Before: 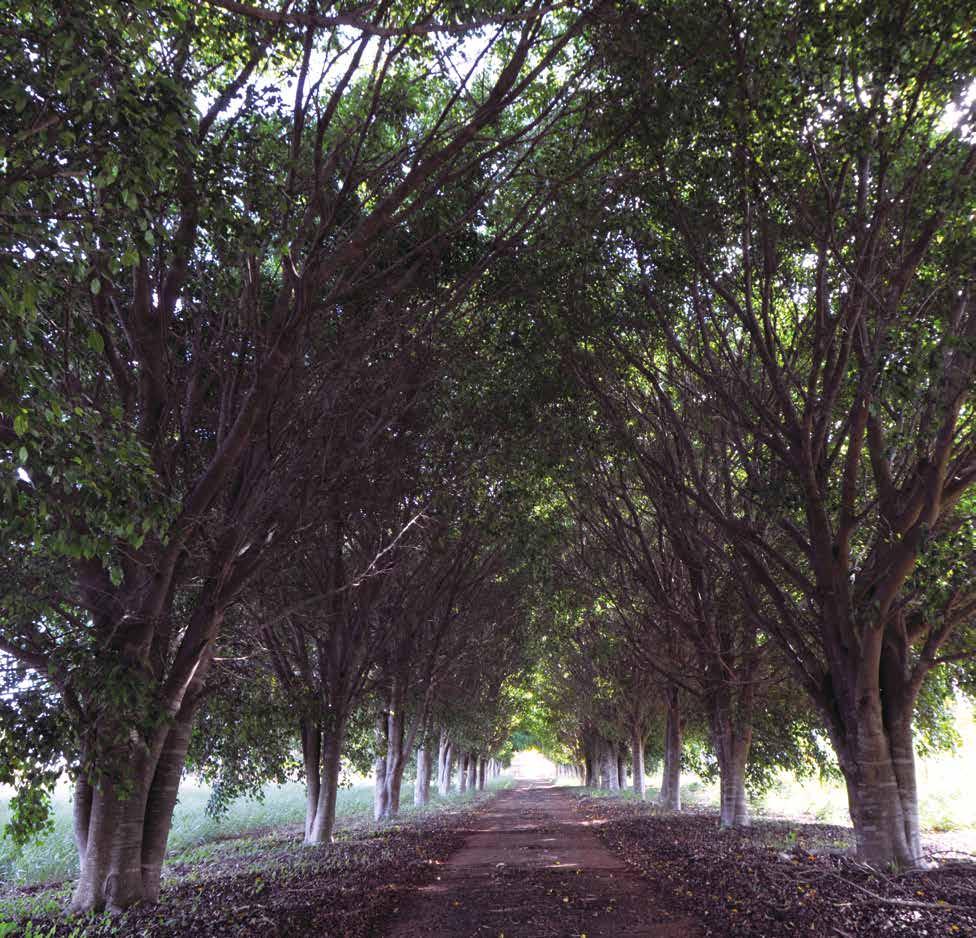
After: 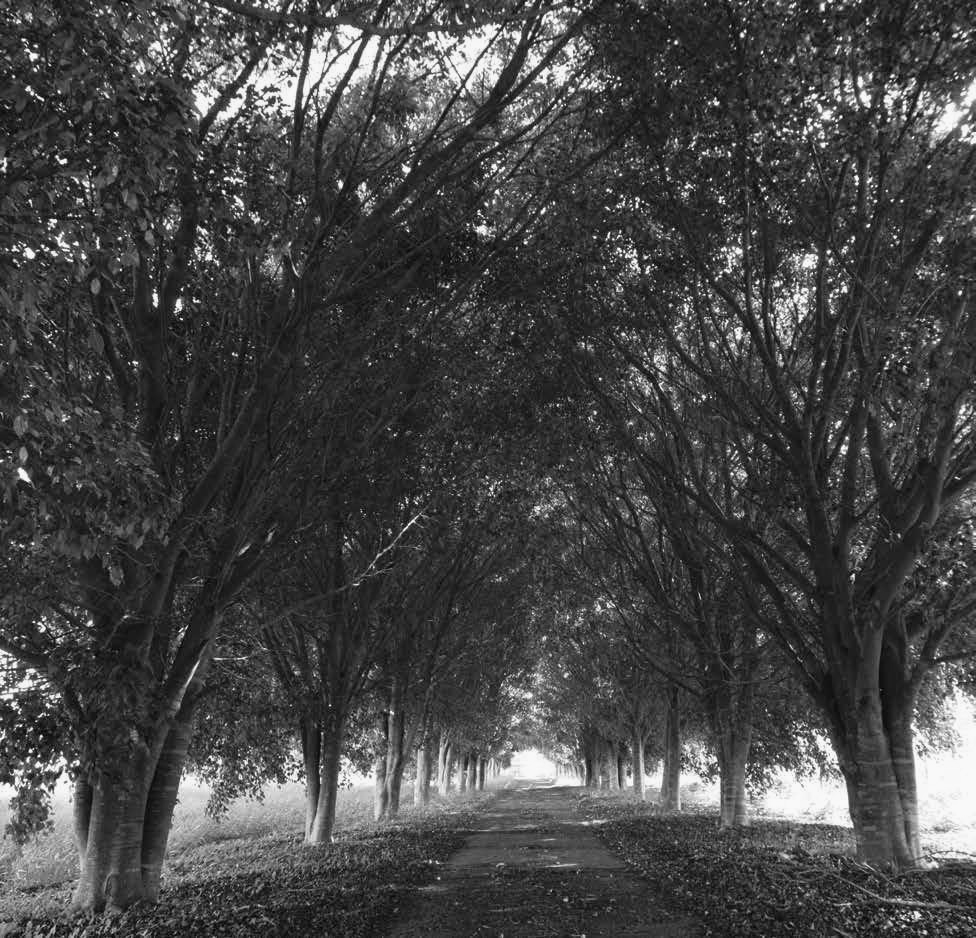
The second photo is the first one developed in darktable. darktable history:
monochrome: a 32, b 64, size 2.3
local contrast: mode bilateral grid, contrast 100, coarseness 100, detail 94%, midtone range 0.2
